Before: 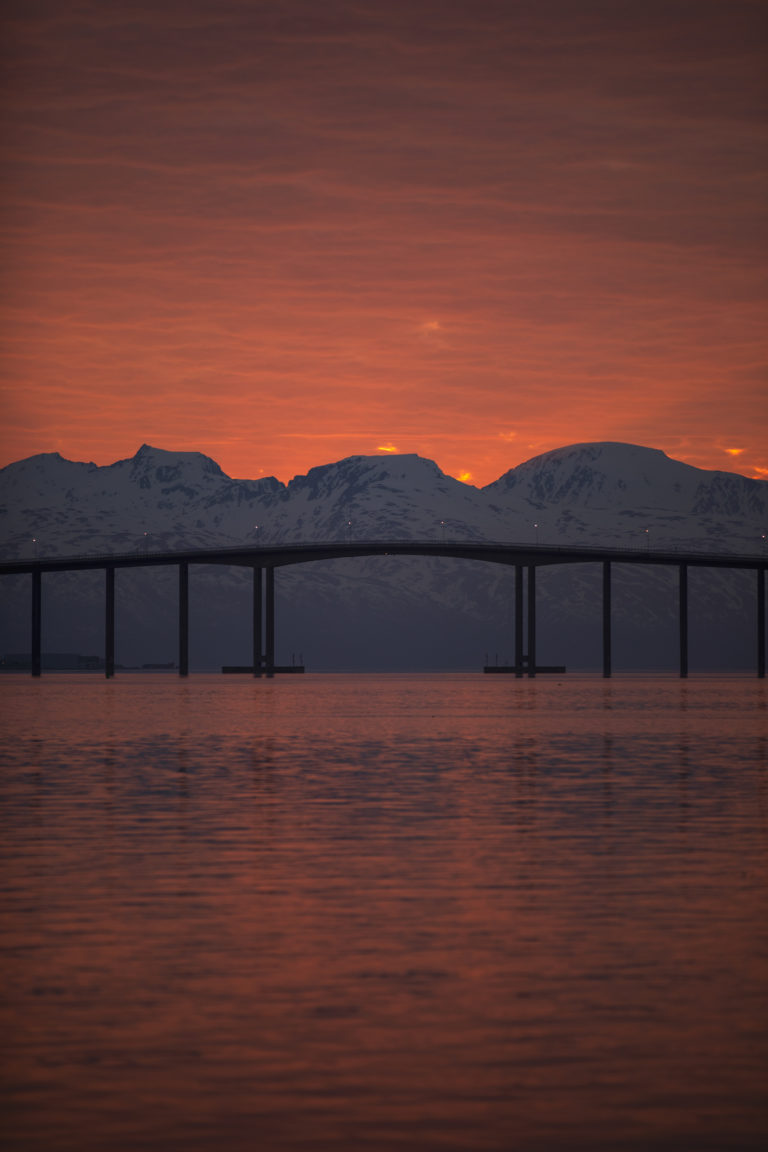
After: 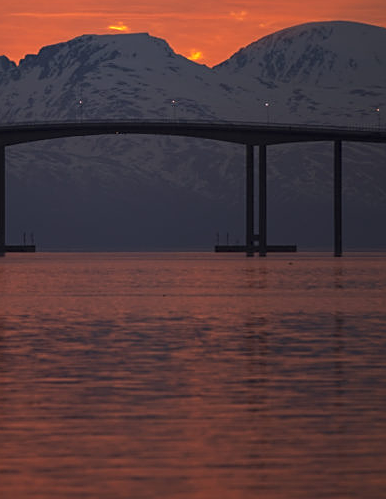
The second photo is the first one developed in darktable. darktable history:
sharpen: on, module defaults
crop: left 35.03%, top 36.625%, right 14.663%, bottom 20.057%
